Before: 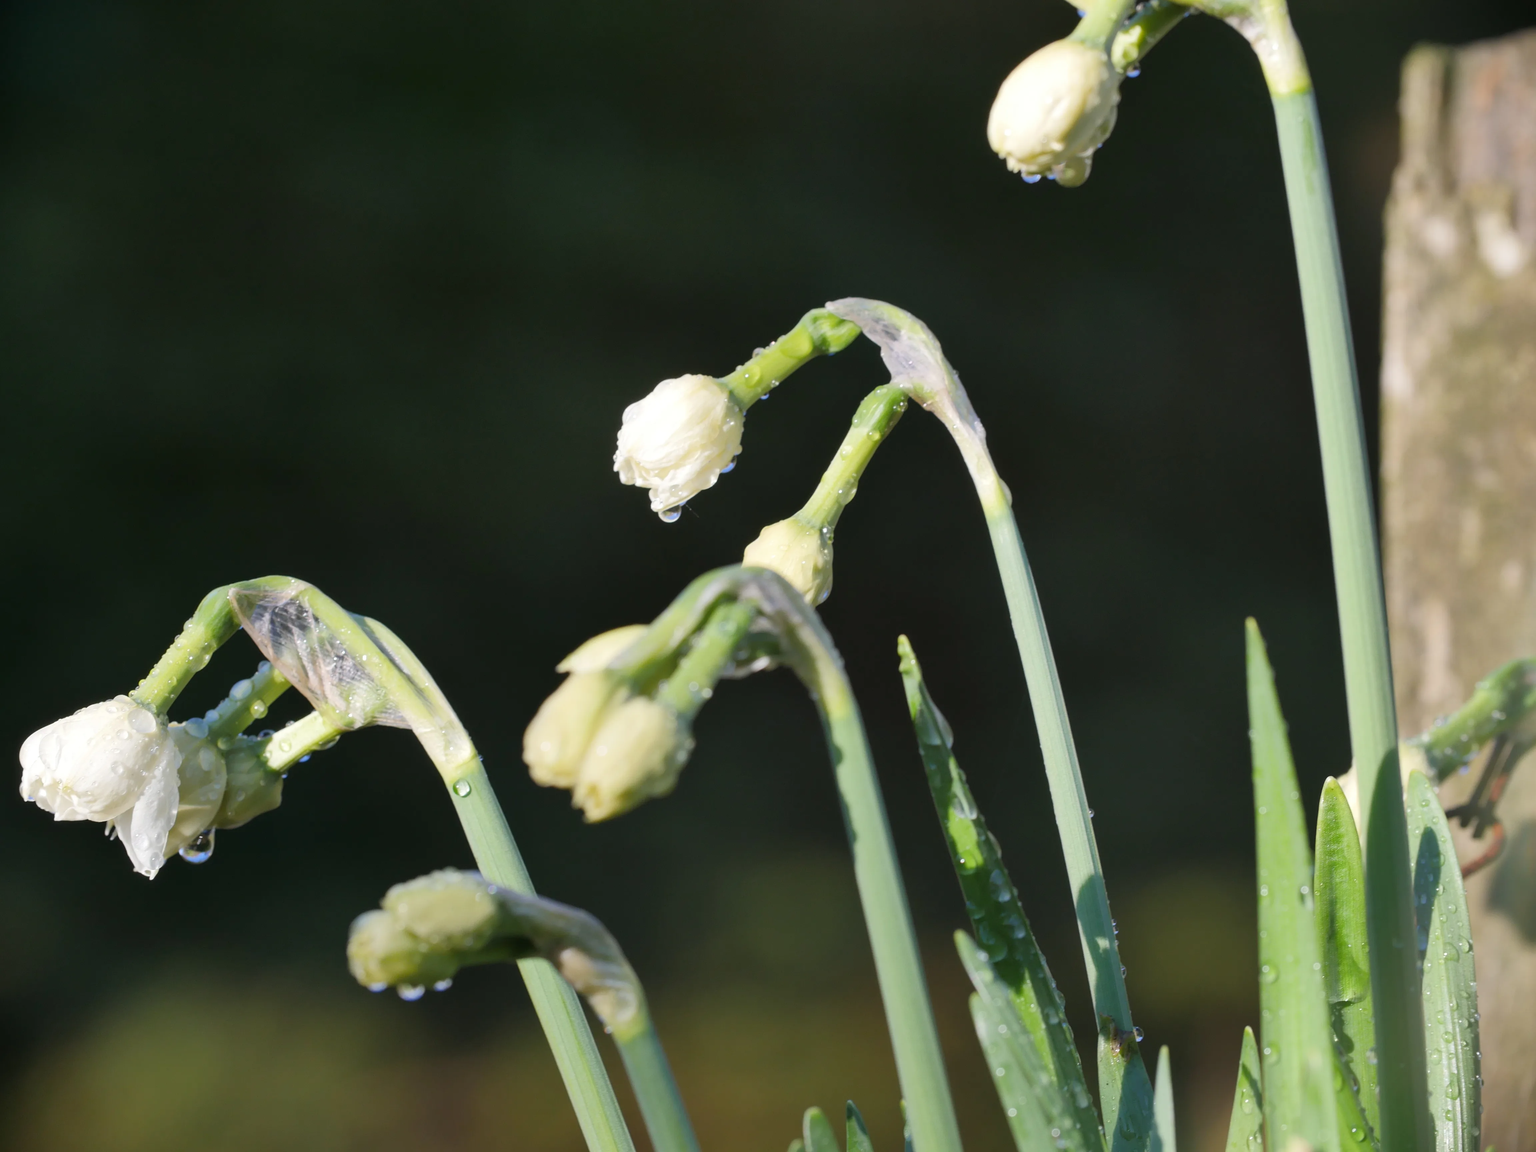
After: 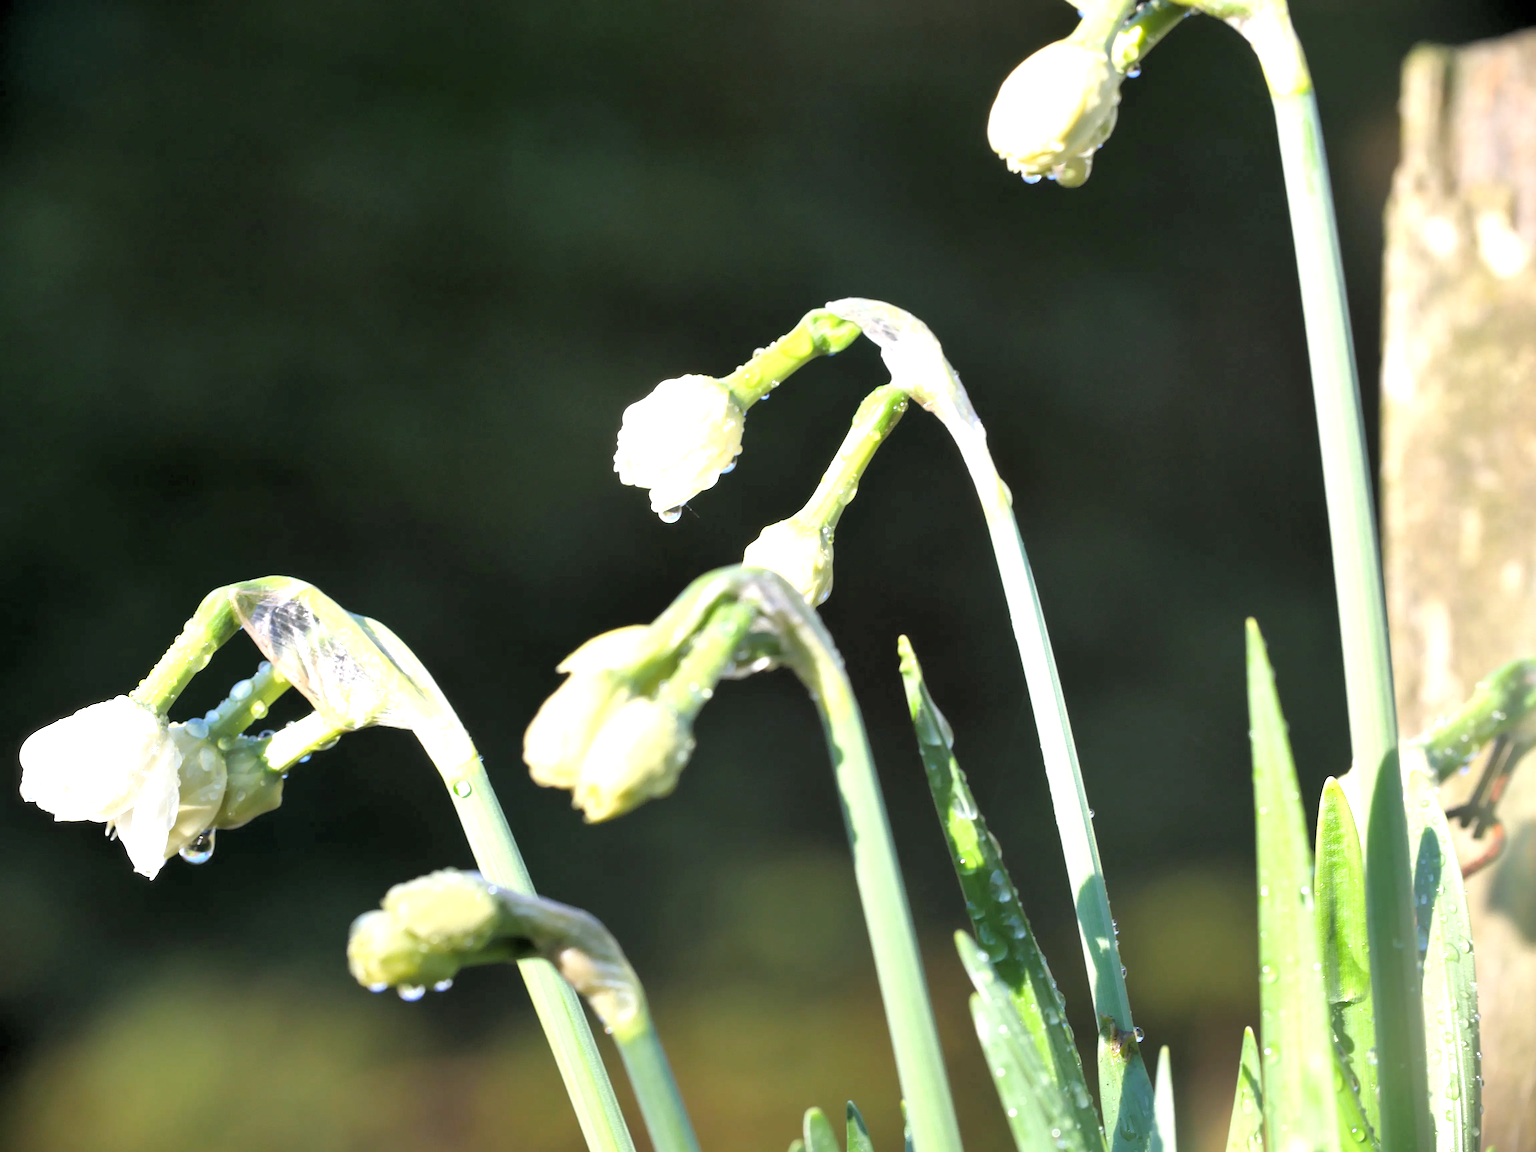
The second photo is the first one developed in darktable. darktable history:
exposure: exposure 0.921 EV, compensate highlight preservation false
rgb levels: levels [[0.01, 0.419, 0.839], [0, 0.5, 1], [0, 0.5, 1]]
